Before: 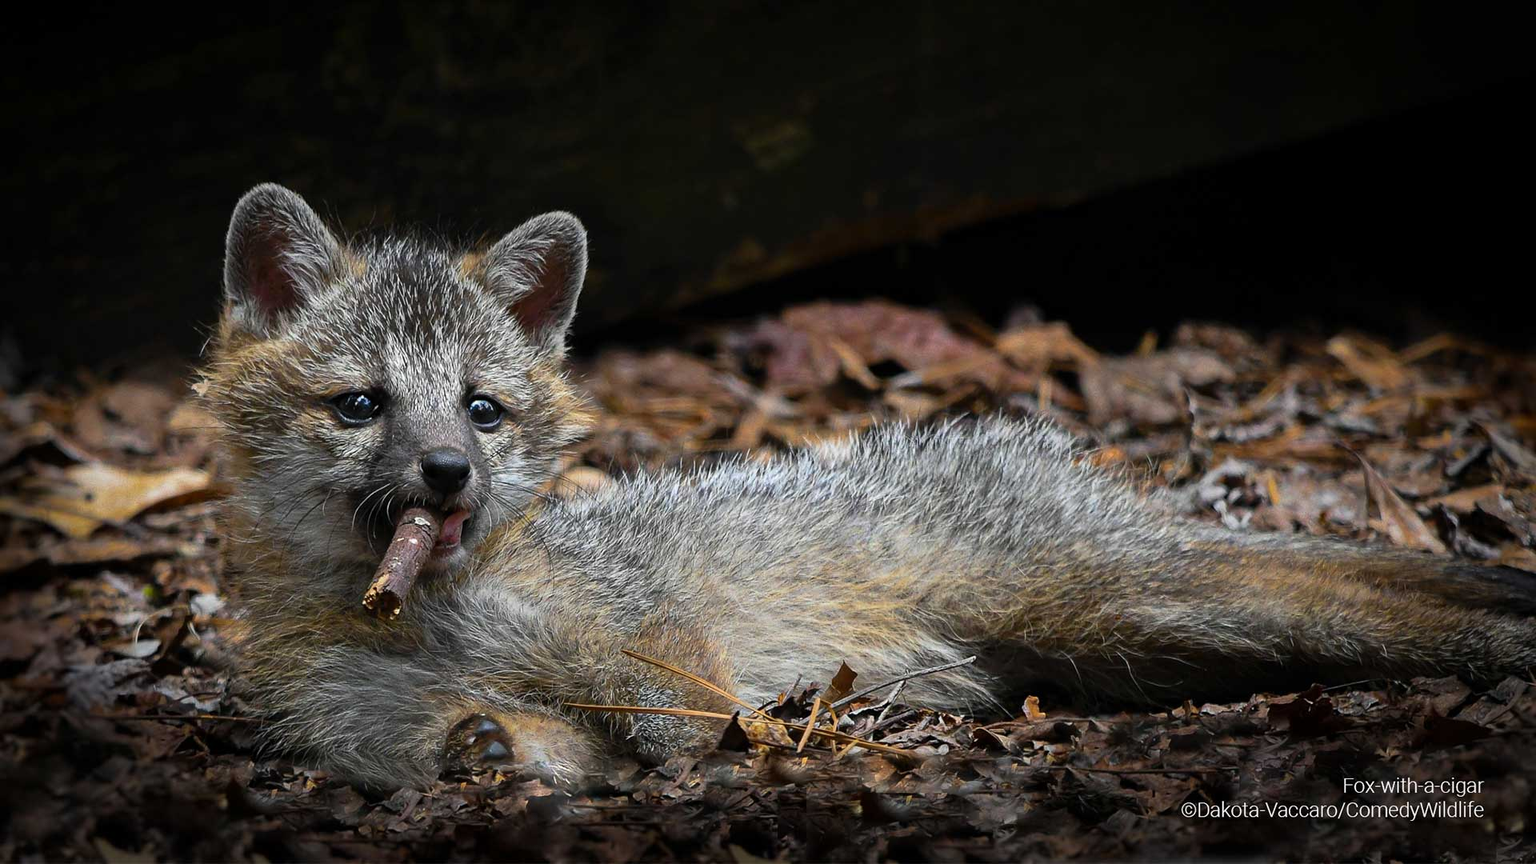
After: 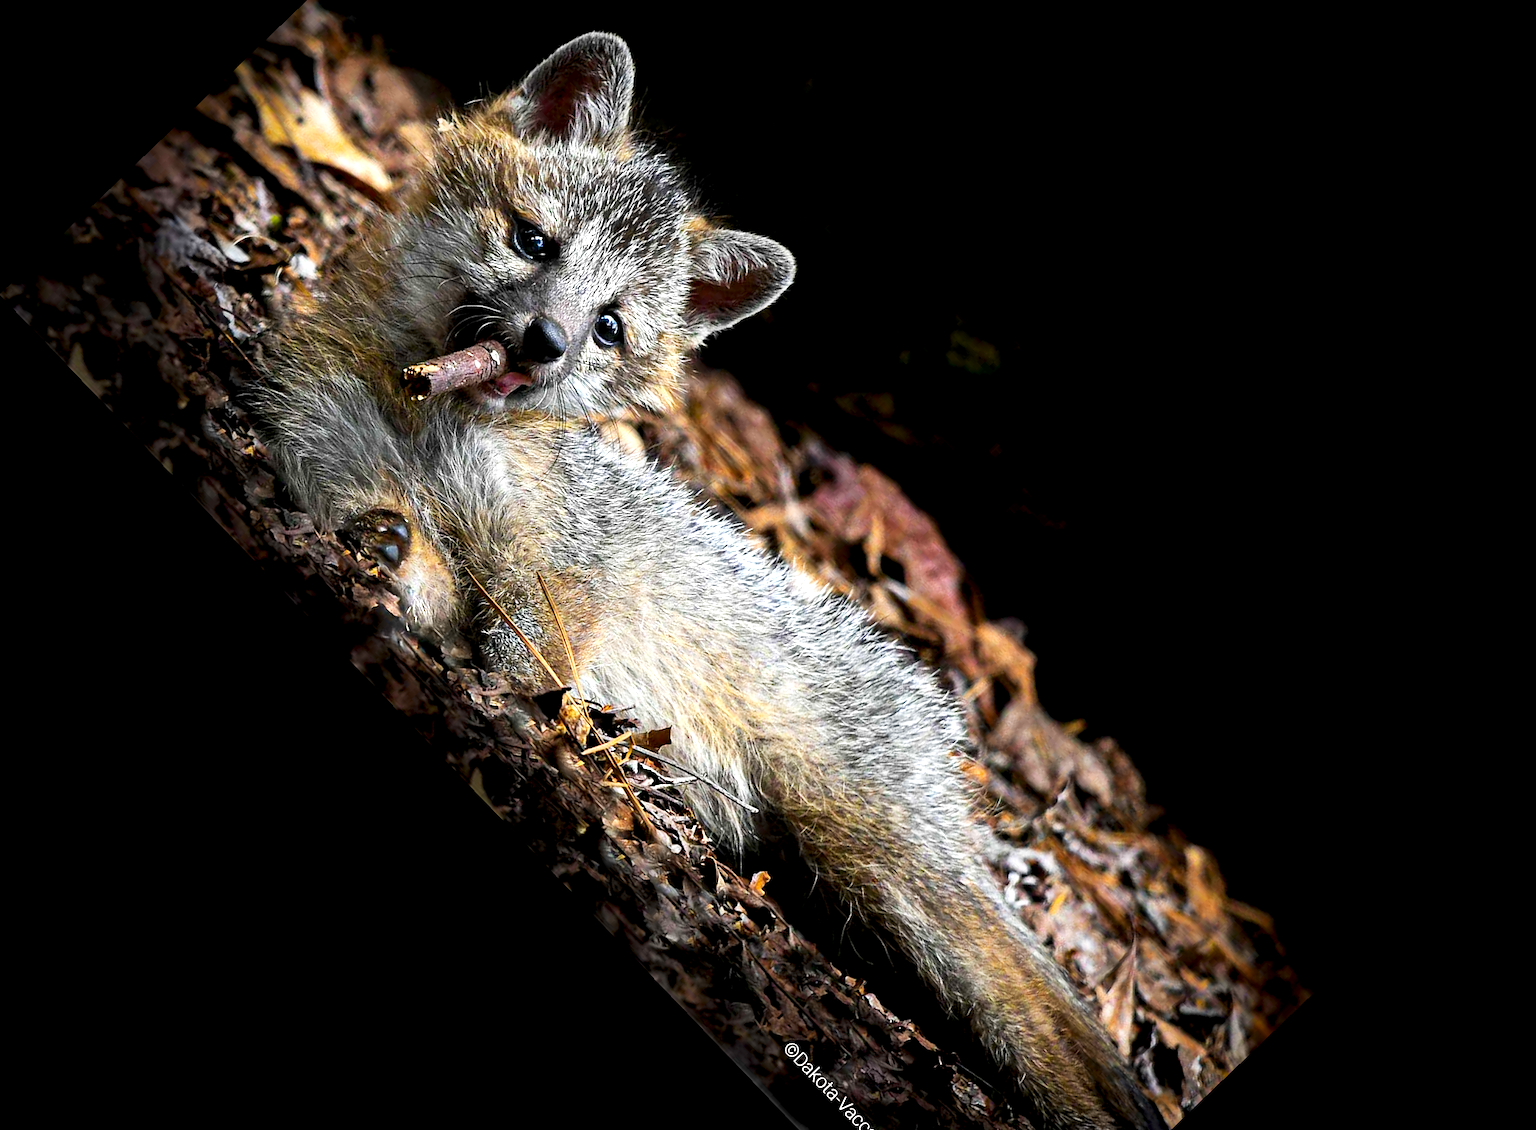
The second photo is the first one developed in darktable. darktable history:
exposure: black level correction 0.008, exposure 0.979 EV, compensate highlight preservation false
tone curve: curves: ch0 [(0, 0) (0.003, 0.003) (0.011, 0.012) (0.025, 0.024) (0.044, 0.039) (0.069, 0.052) (0.1, 0.072) (0.136, 0.097) (0.177, 0.128) (0.224, 0.168) (0.277, 0.217) (0.335, 0.276) (0.399, 0.345) (0.468, 0.429) (0.543, 0.524) (0.623, 0.628) (0.709, 0.732) (0.801, 0.829) (0.898, 0.919) (1, 1)], preserve colors none
crop and rotate: angle -46.26°, top 16.234%, right 0.912%, bottom 11.704%
